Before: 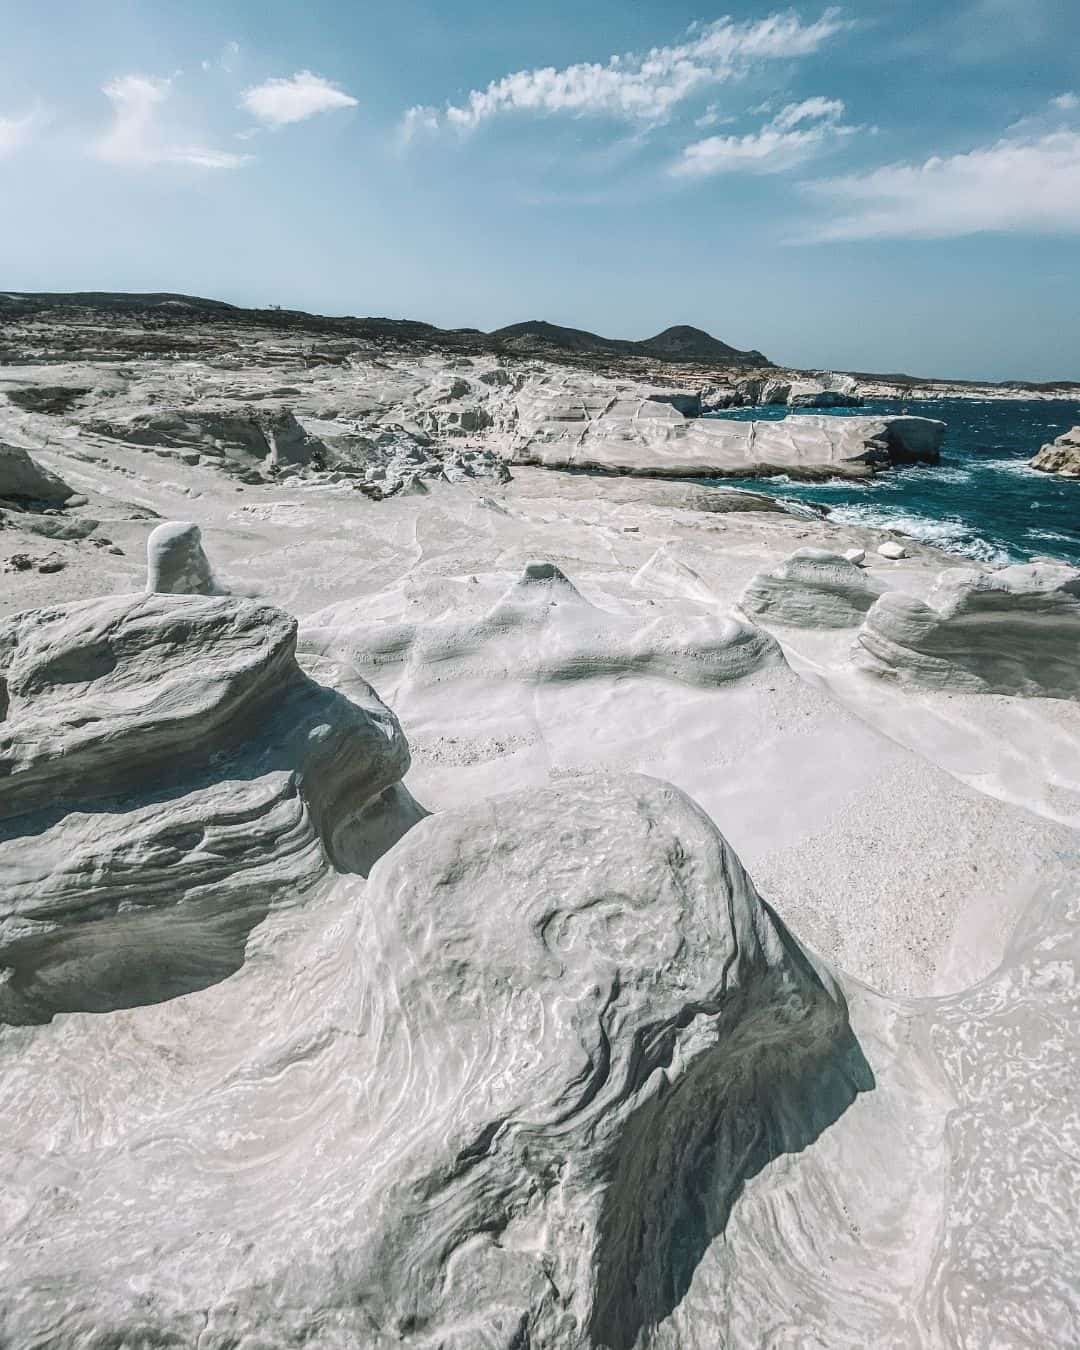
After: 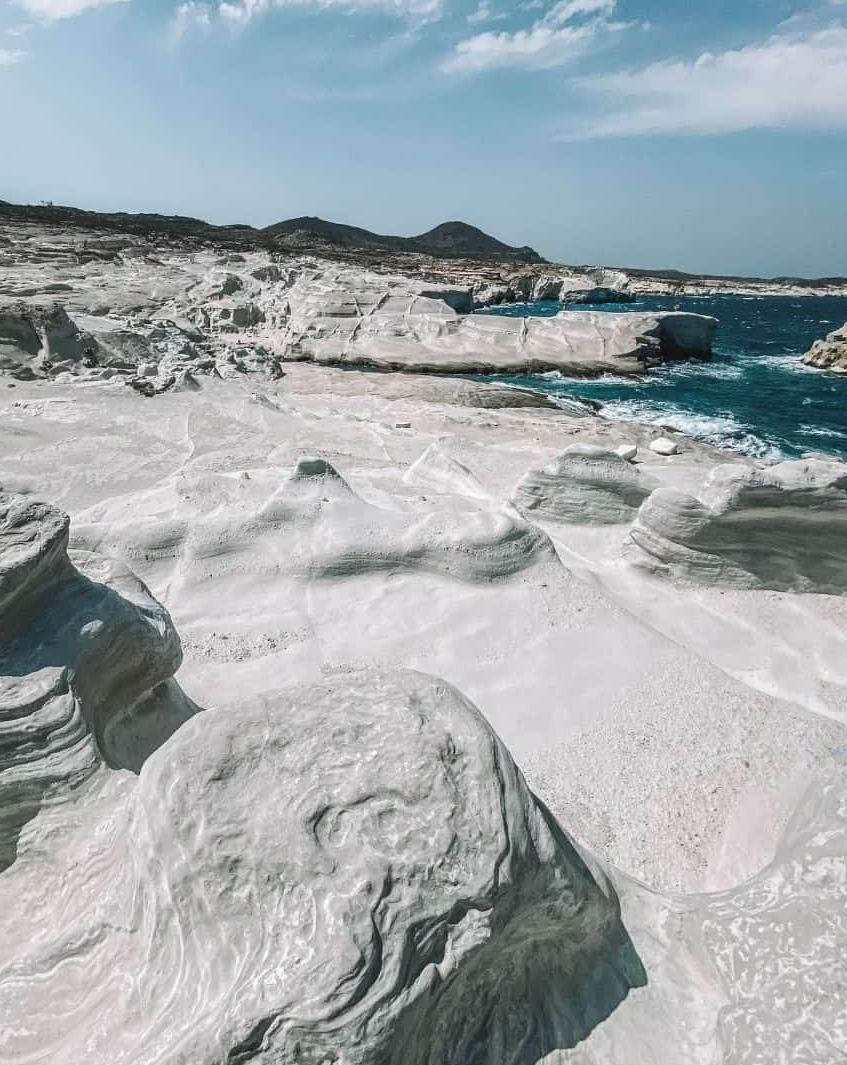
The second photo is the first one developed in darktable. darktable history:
crop and rotate: left 21.236%, top 7.738%, right 0.316%, bottom 13.309%
